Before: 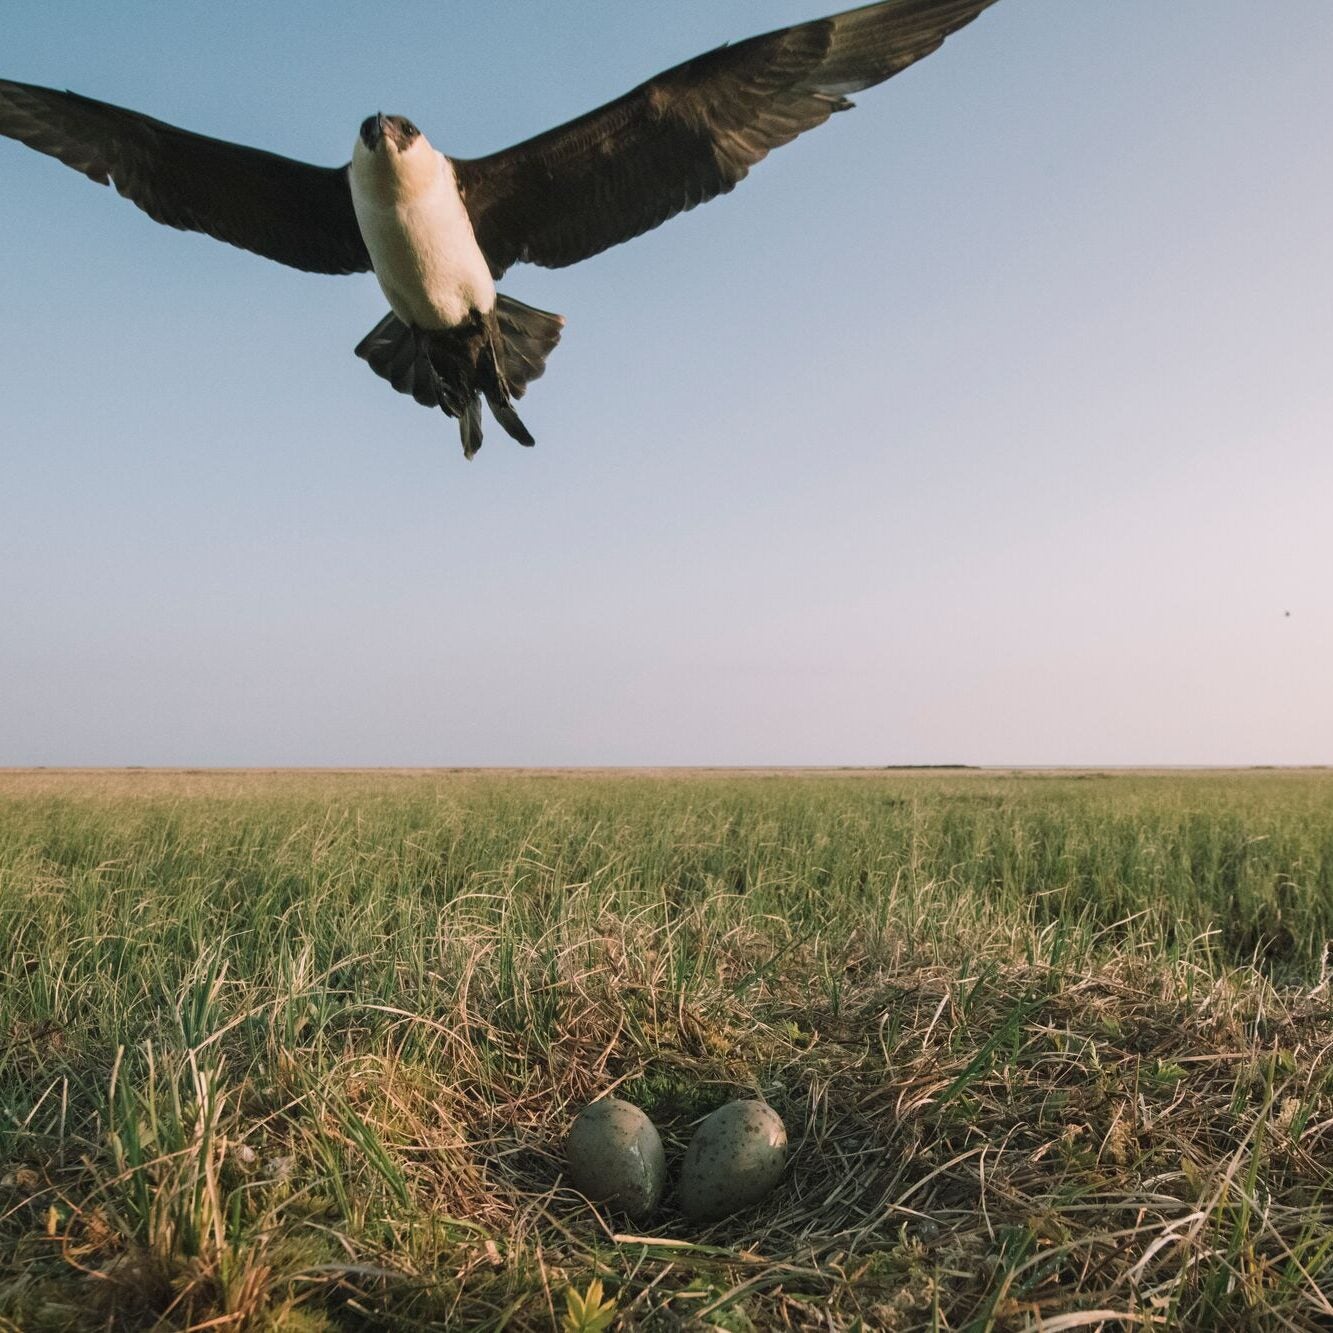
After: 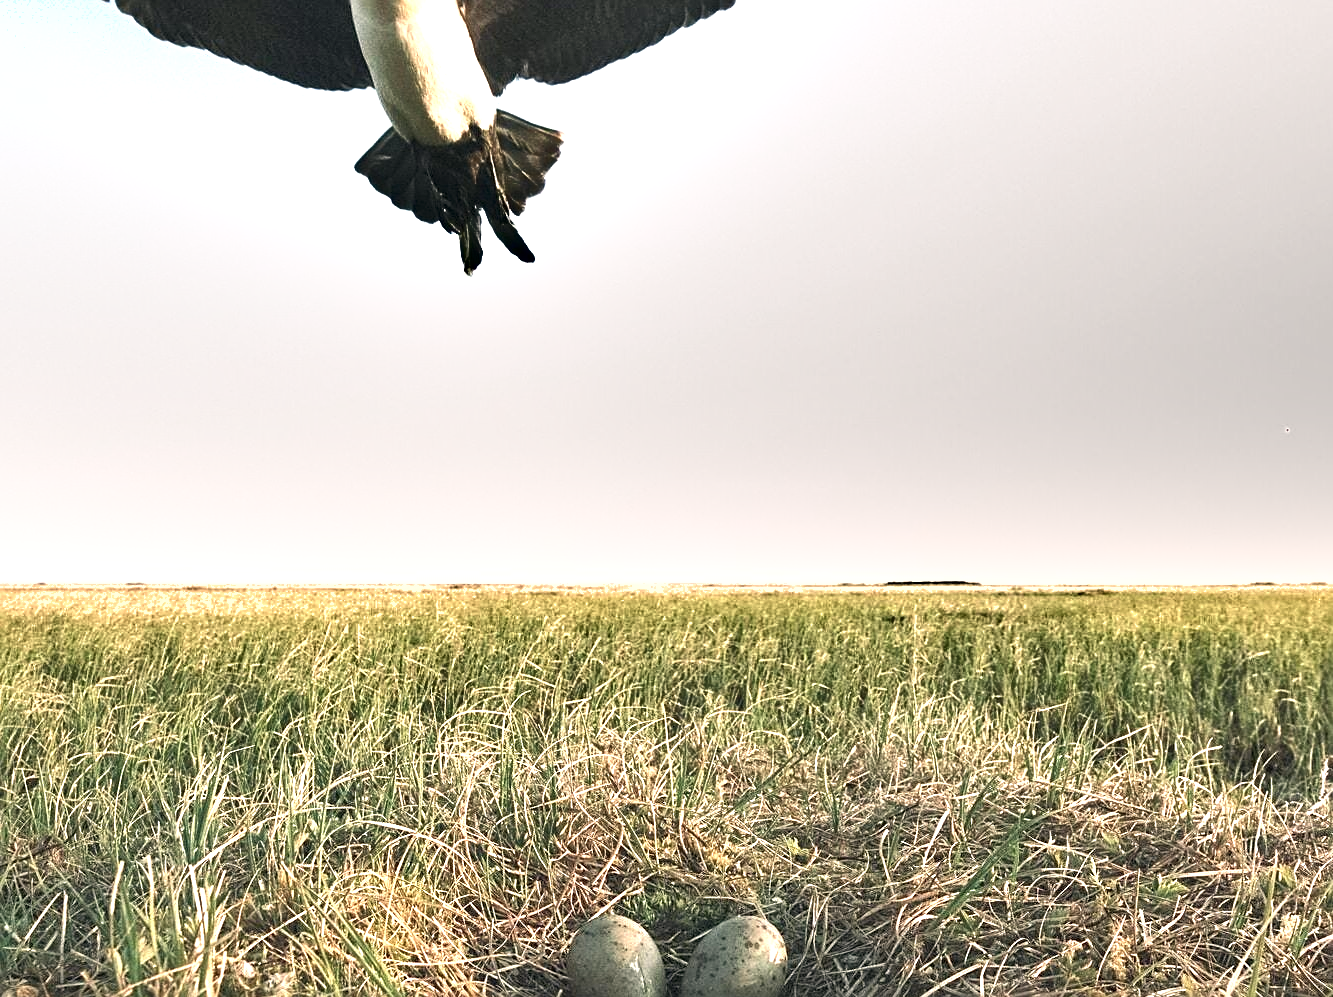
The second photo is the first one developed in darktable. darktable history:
color correction: highlights a* 2.93, highlights b* 5.02, shadows a* -2.11, shadows b* -4.93, saturation 0.812
shadows and highlights: shadows 6.05, soften with gaussian
crop: top 13.834%, bottom 11.345%
exposure: black level correction 0, exposure 1.52 EV, compensate highlight preservation false
sharpen: on, module defaults
local contrast: highlights 105%, shadows 100%, detail 120%, midtone range 0.2
